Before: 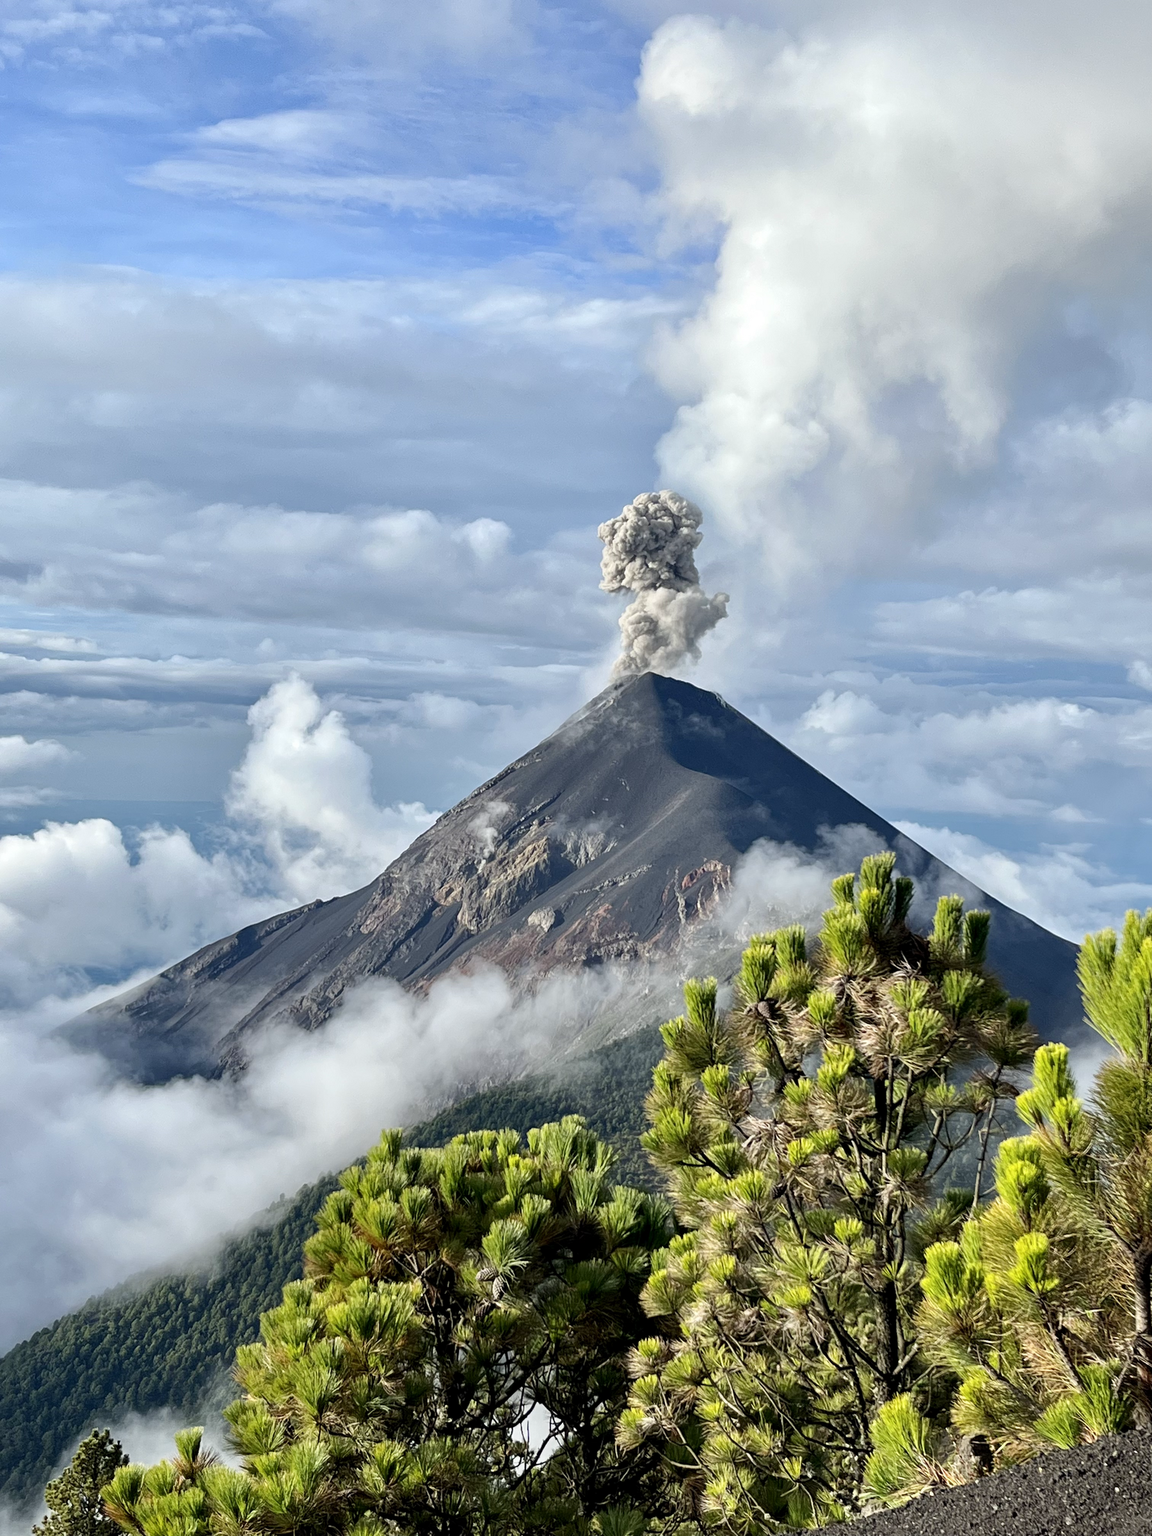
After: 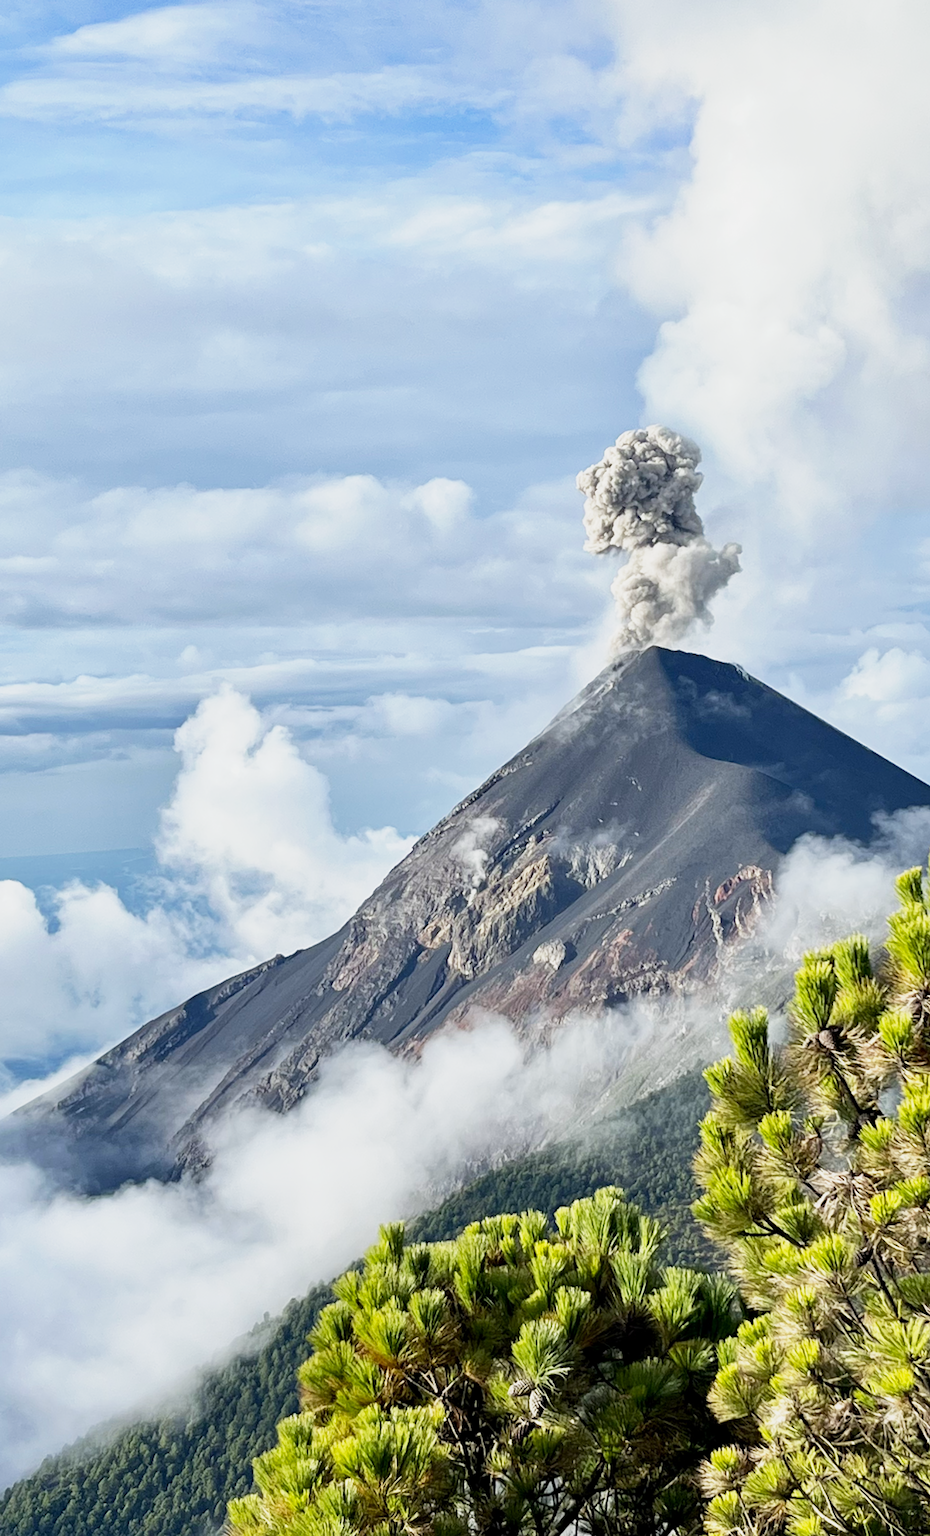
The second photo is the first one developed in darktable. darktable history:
crop and rotate: left 8.786%, right 24.548%
color balance rgb: perceptual saturation grading › global saturation 10%, global vibrance 10%
rotate and perspective: rotation -5°, crop left 0.05, crop right 0.952, crop top 0.11, crop bottom 0.89
base curve: curves: ch0 [(0, 0) (0.088, 0.125) (0.176, 0.251) (0.354, 0.501) (0.613, 0.749) (1, 0.877)], preserve colors none
